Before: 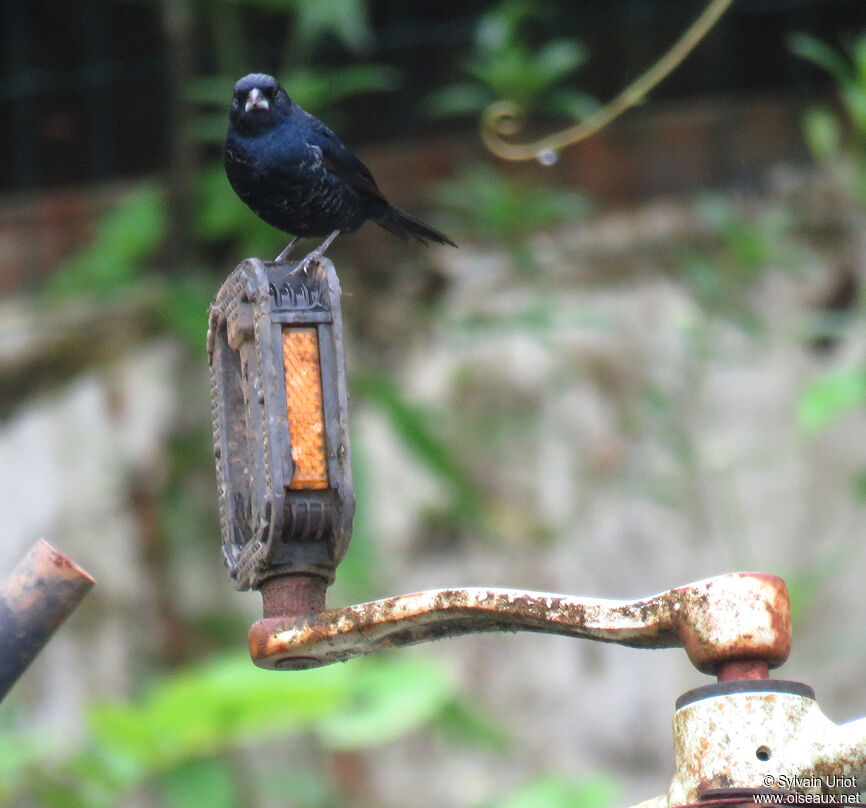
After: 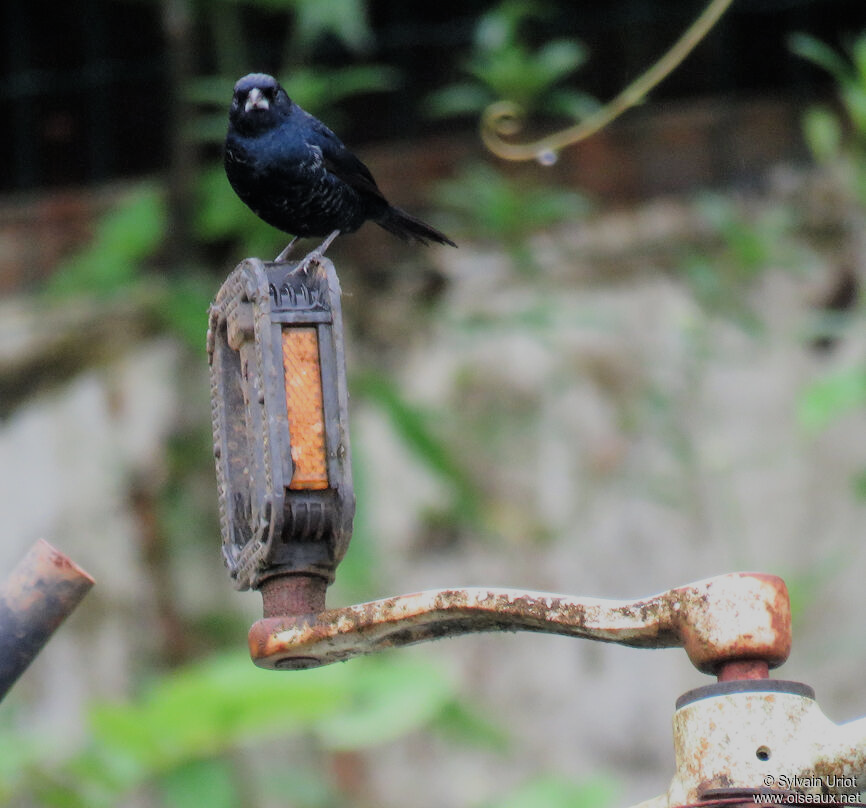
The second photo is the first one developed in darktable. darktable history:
filmic rgb: black relative exposure -7.23 EV, white relative exposure 5.38 EV, hardness 3.03, iterations of high-quality reconstruction 10
